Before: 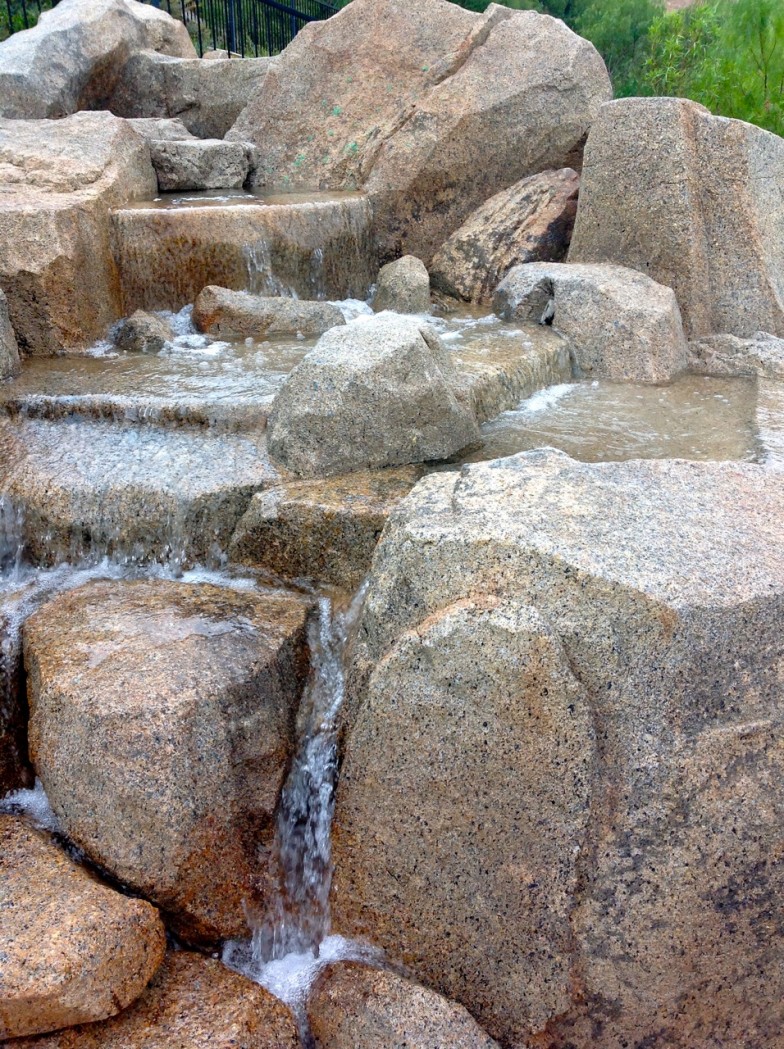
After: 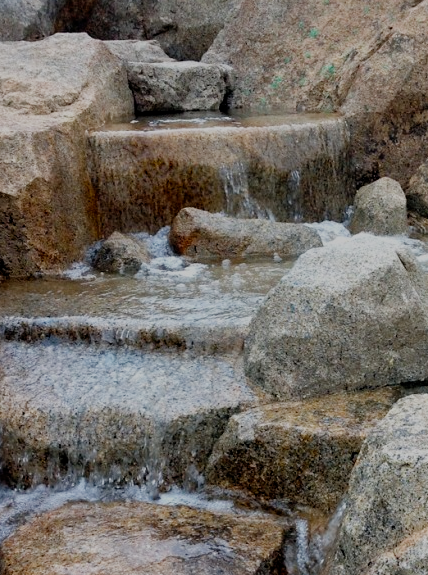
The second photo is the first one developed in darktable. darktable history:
crop and rotate: left 3.047%, top 7.509%, right 42.236%, bottom 37.598%
filmic rgb: middle gray luminance 29%, black relative exposure -10.3 EV, white relative exposure 5.5 EV, threshold 6 EV, target black luminance 0%, hardness 3.95, latitude 2.04%, contrast 1.132, highlights saturation mix 5%, shadows ↔ highlights balance 15.11%, preserve chrominance no, color science v3 (2019), use custom middle-gray values true, iterations of high-quality reconstruction 0, enable highlight reconstruction true
